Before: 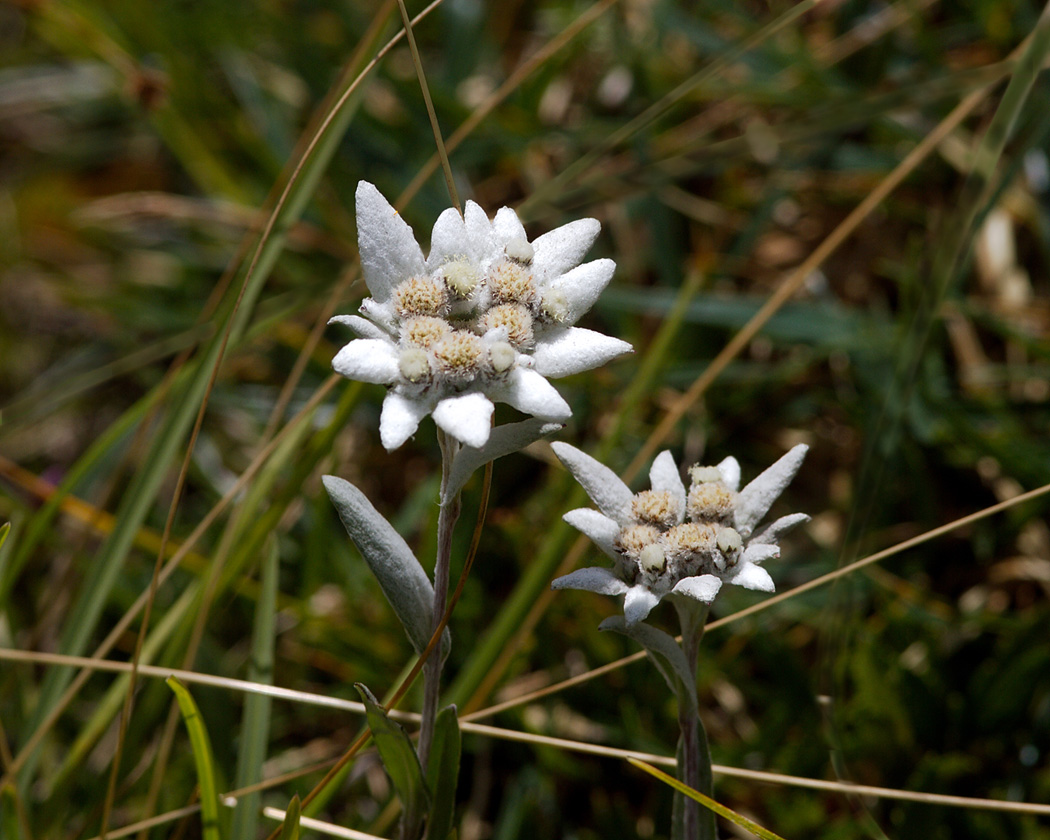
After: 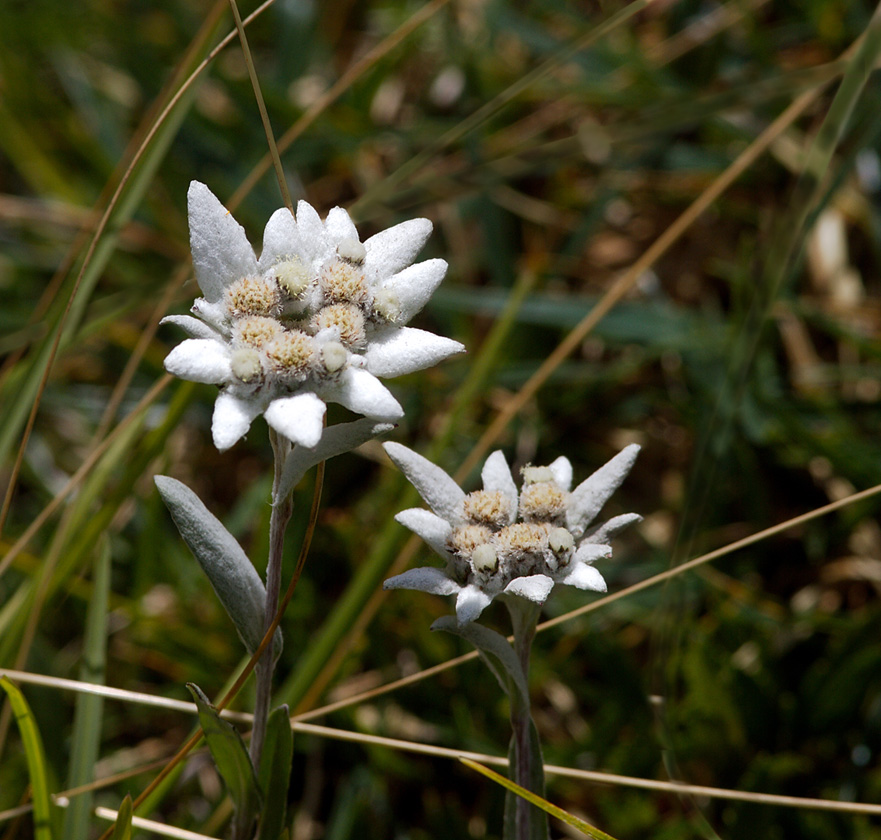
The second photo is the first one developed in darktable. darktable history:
crop: left 16.063%
